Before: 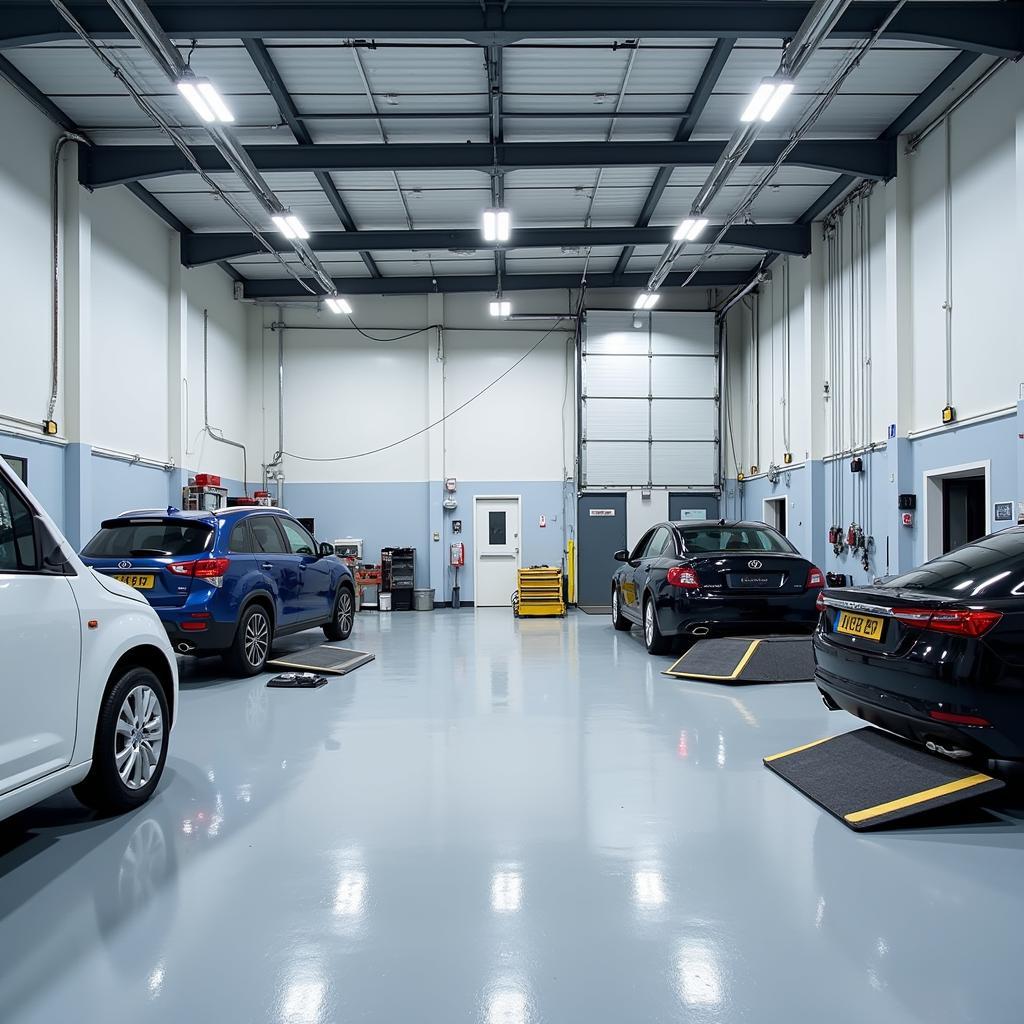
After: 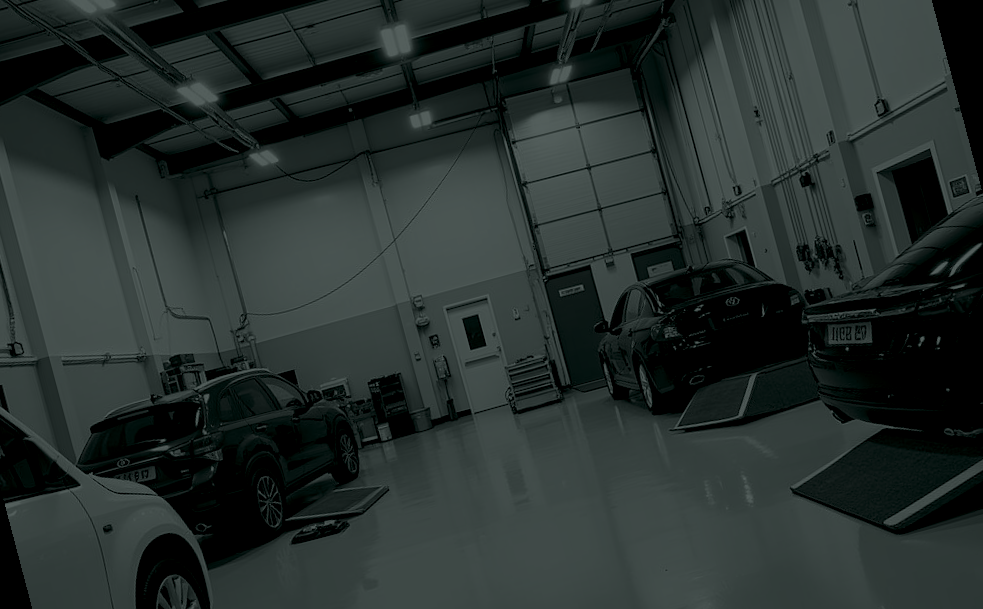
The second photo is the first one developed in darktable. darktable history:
crop: left 1.743%, right 0.268%, bottom 2.011%
colorize: hue 90°, saturation 19%, lightness 1.59%, version 1
rotate and perspective: rotation -14.8°, crop left 0.1, crop right 0.903, crop top 0.25, crop bottom 0.748
tone equalizer: on, module defaults
shadows and highlights: shadows 25, highlights -25
